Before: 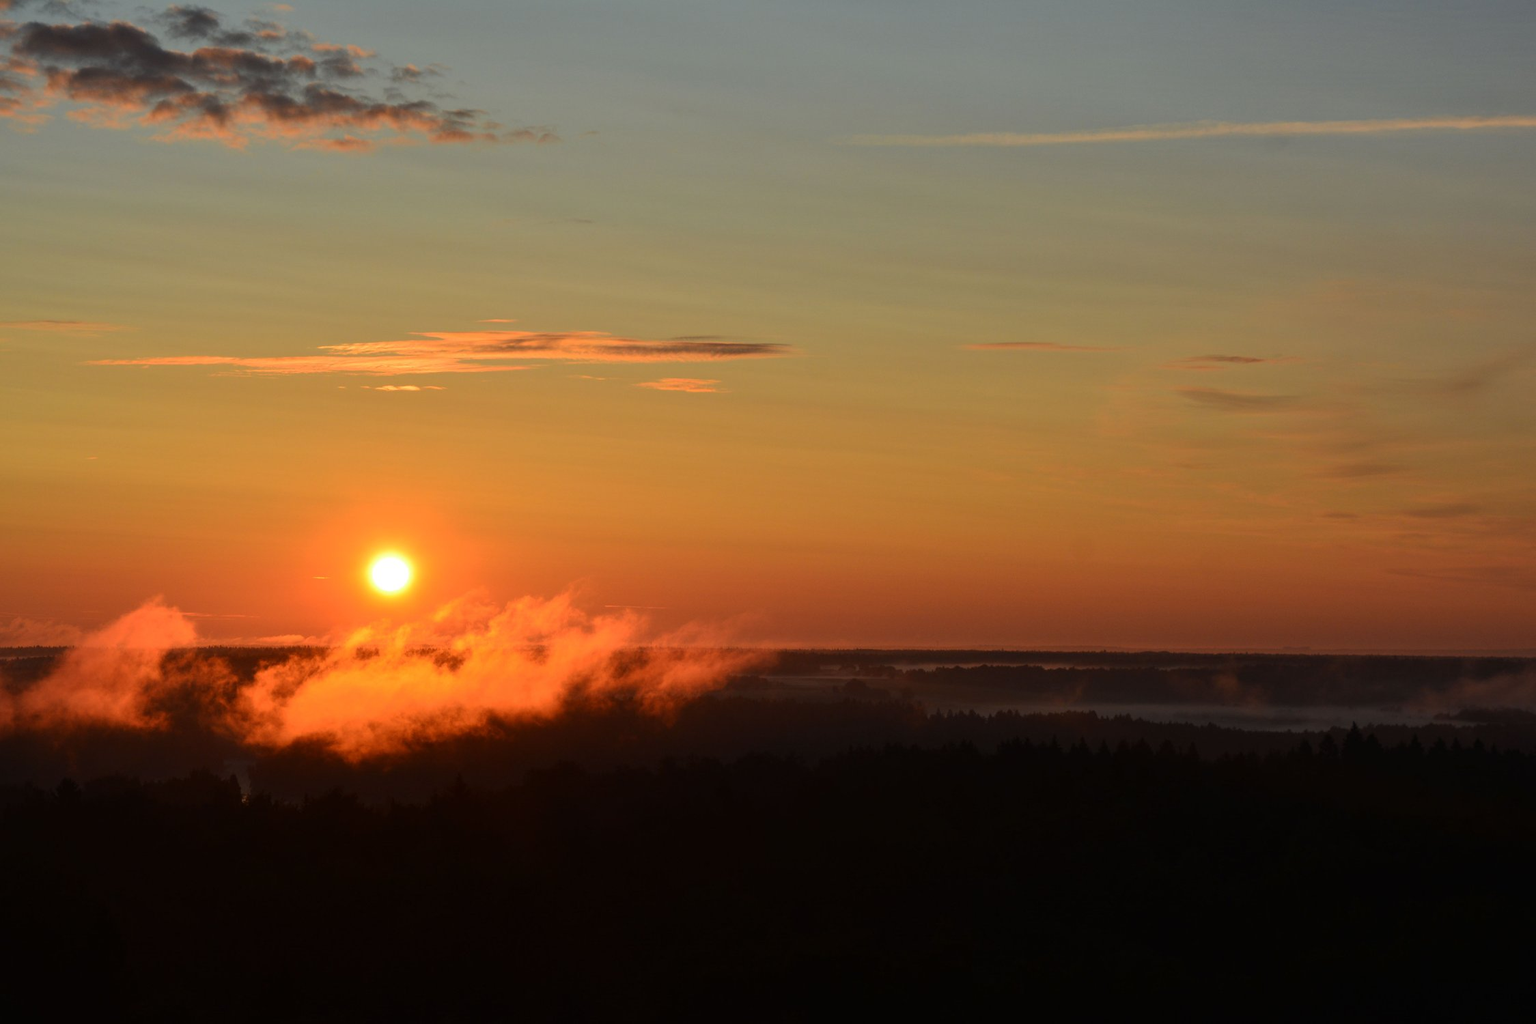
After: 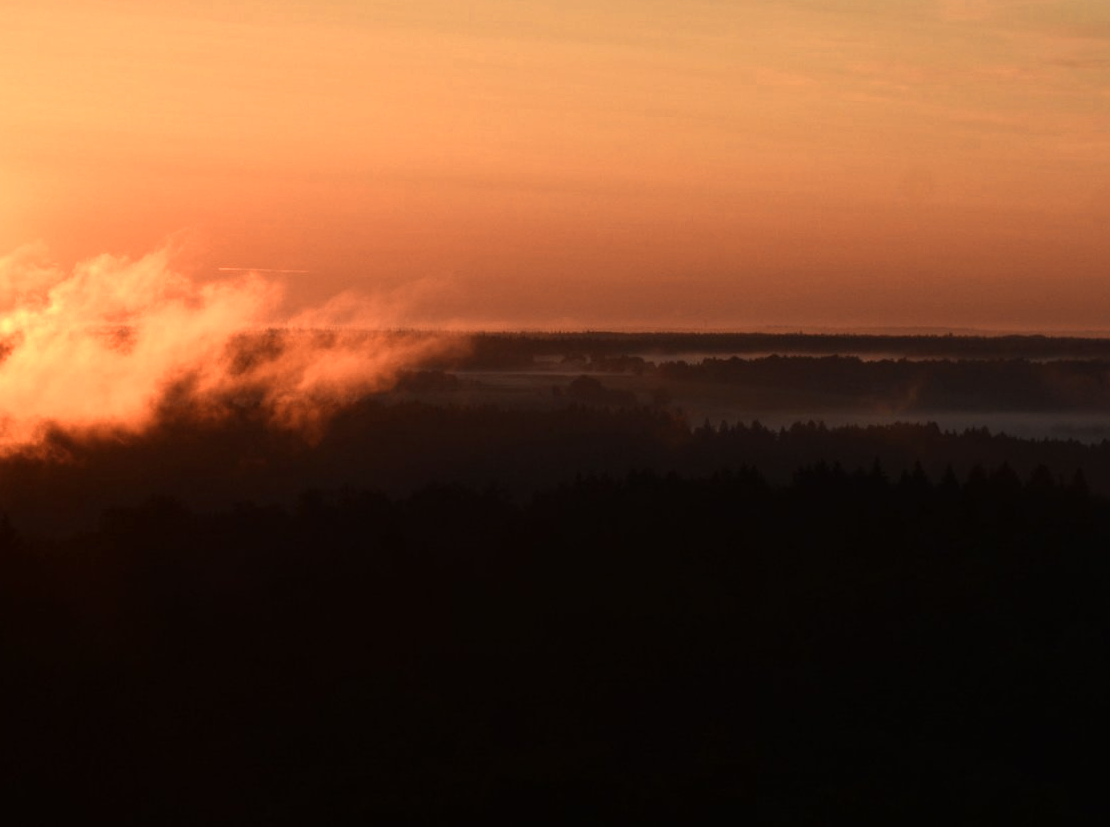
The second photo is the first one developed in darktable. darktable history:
color zones: curves: ch0 [(0.018, 0.548) (0.224, 0.64) (0.425, 0.447) (0.675, 0.575) (0.732, 0.579)]; ch1 [(0.066, 0.487) (0.25, 0.5) (0.404, 0.43) (0.75, 0.421) (0.956, 0.421)]; ch2 [(0.044, 0.561) (0.215, 0.465) (0.399, 0.544) (0.465, 0.548) (0.614, 0.447) (0.724, 0.43) (0.882, 0.623) (0.956, 0.632)]
crop: left 29.658%, top 41.284%, right 20.943%, bottom 3.517%
